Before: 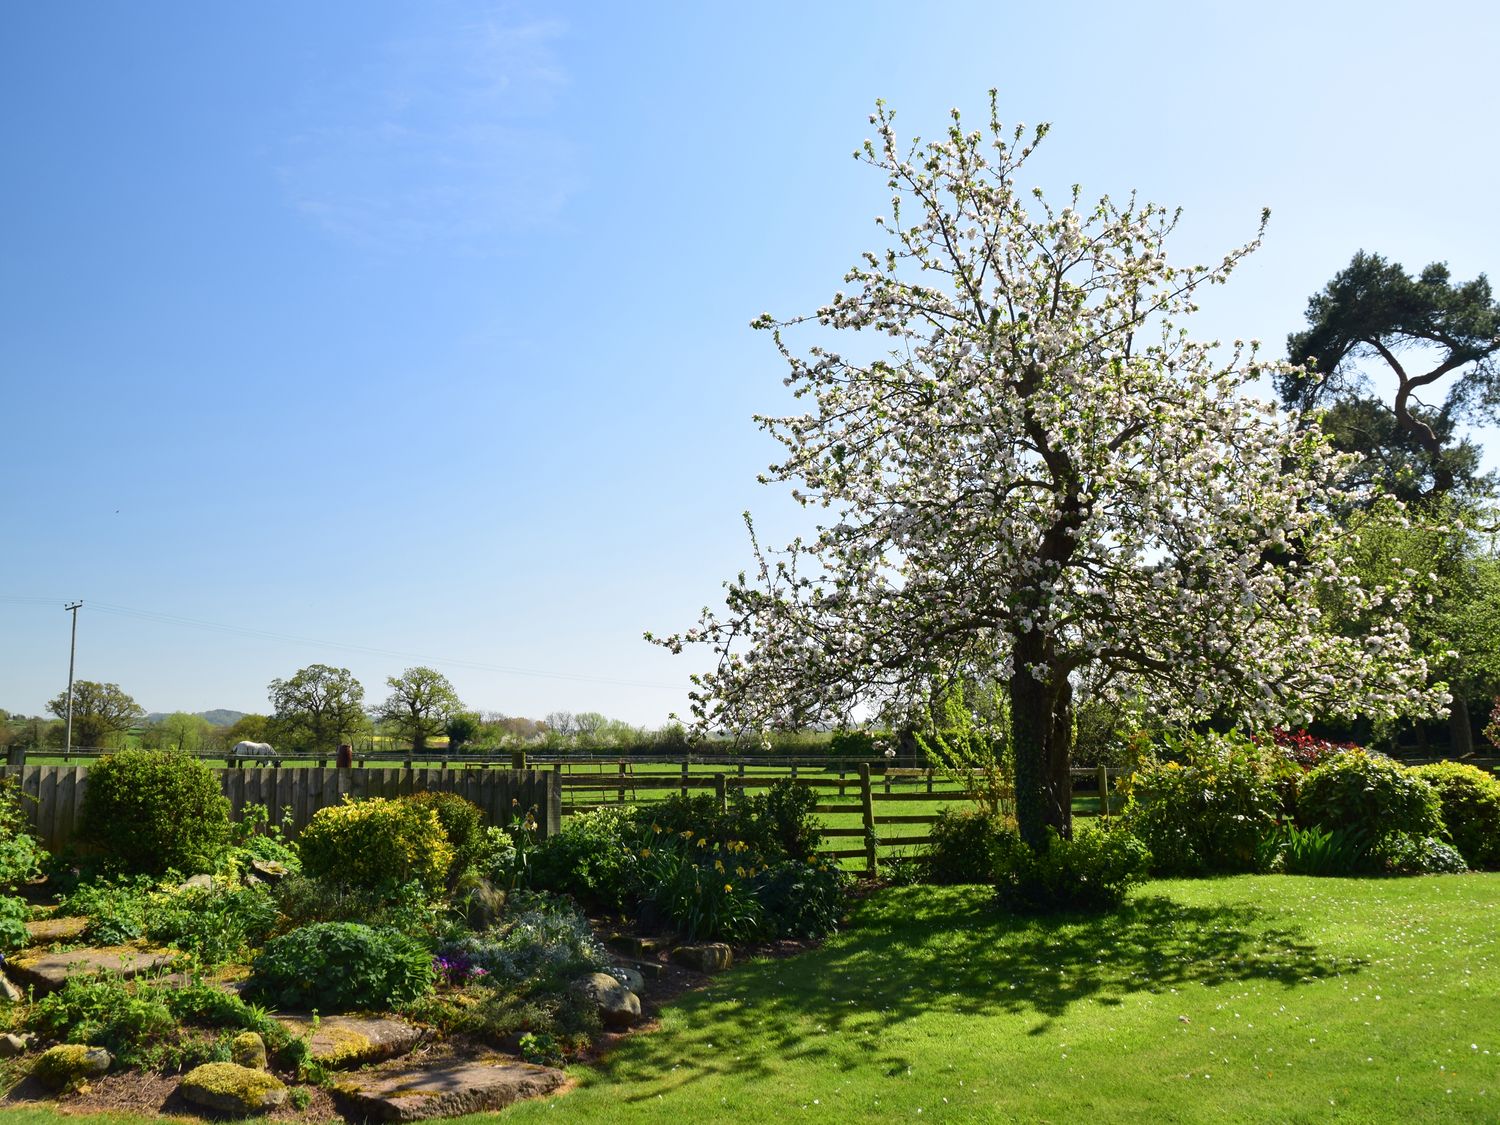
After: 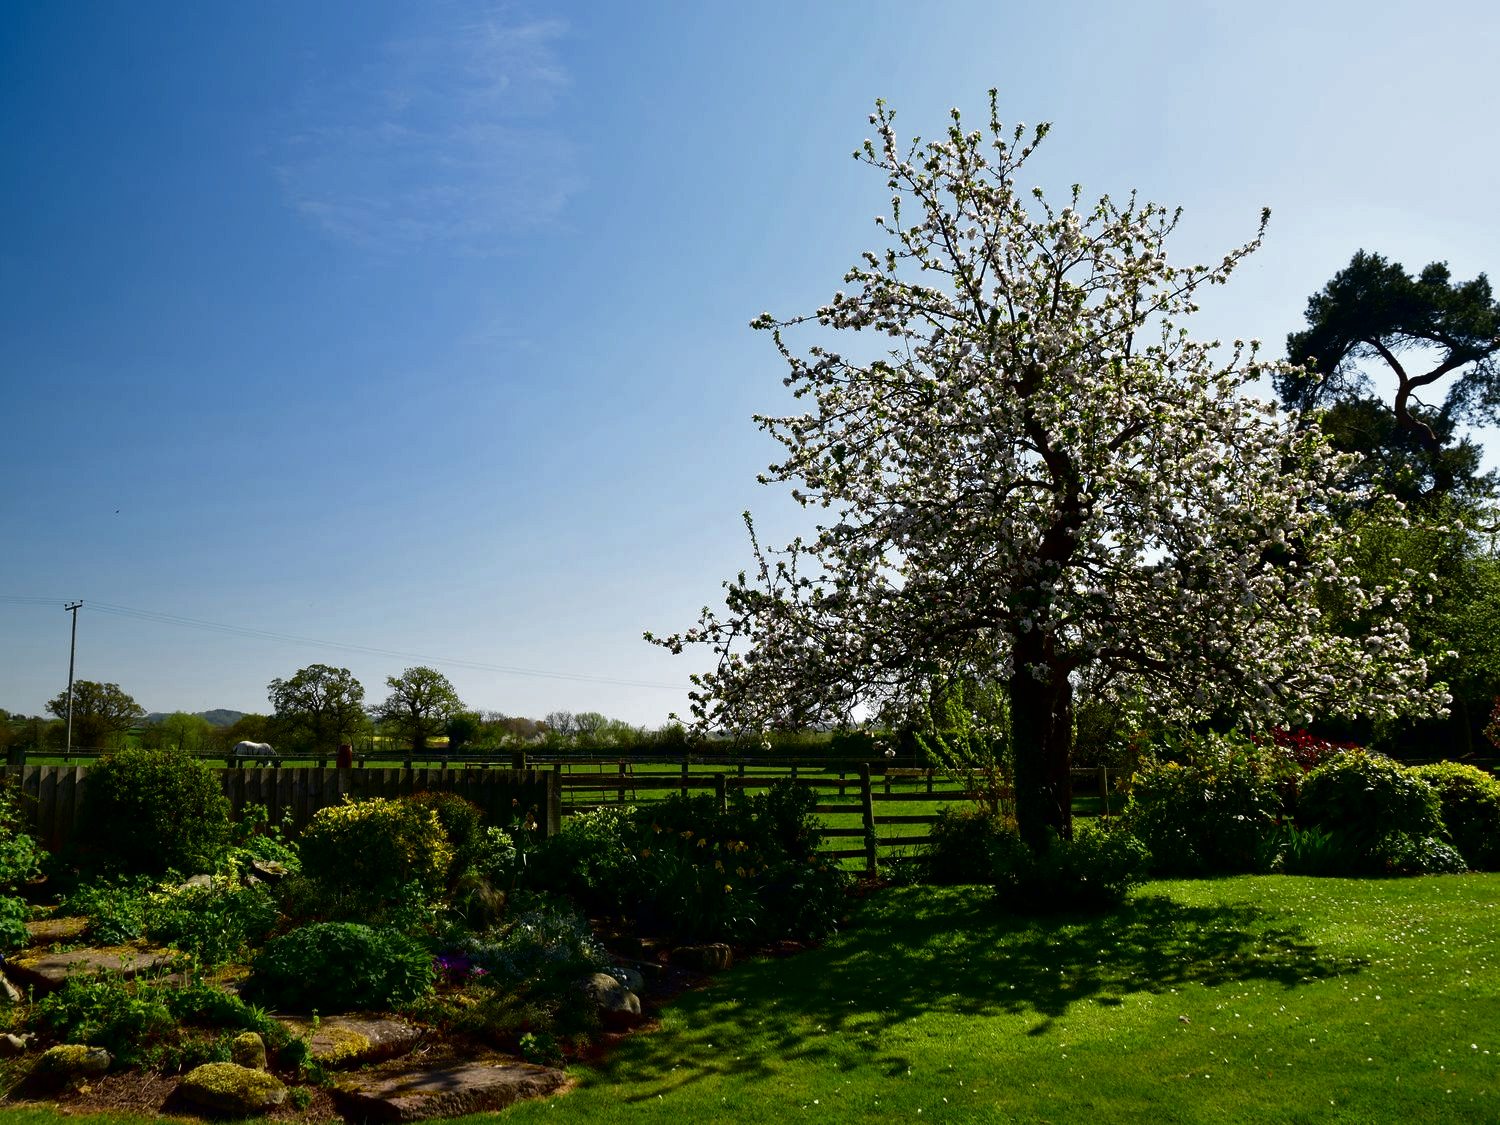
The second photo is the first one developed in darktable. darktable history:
contrast brightness saturation: brightness -0.514
